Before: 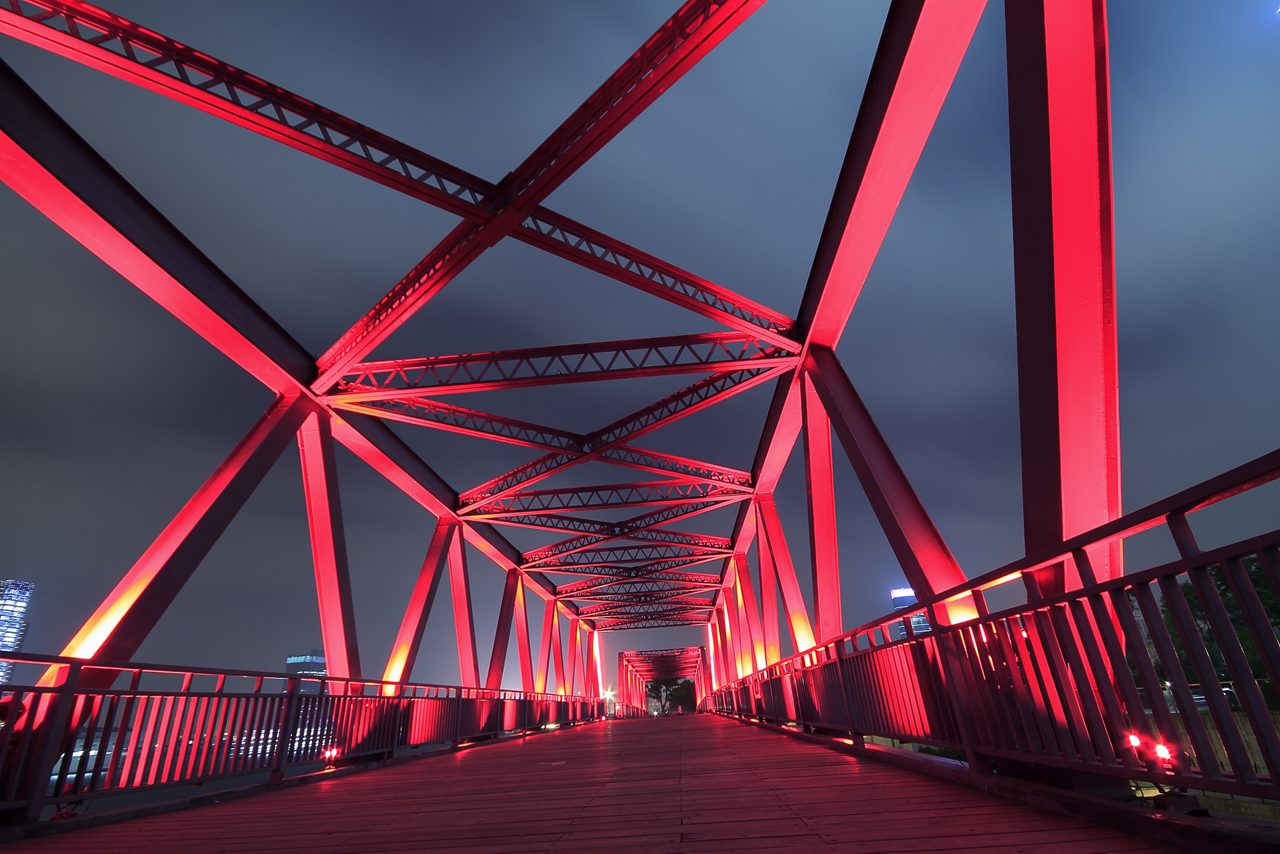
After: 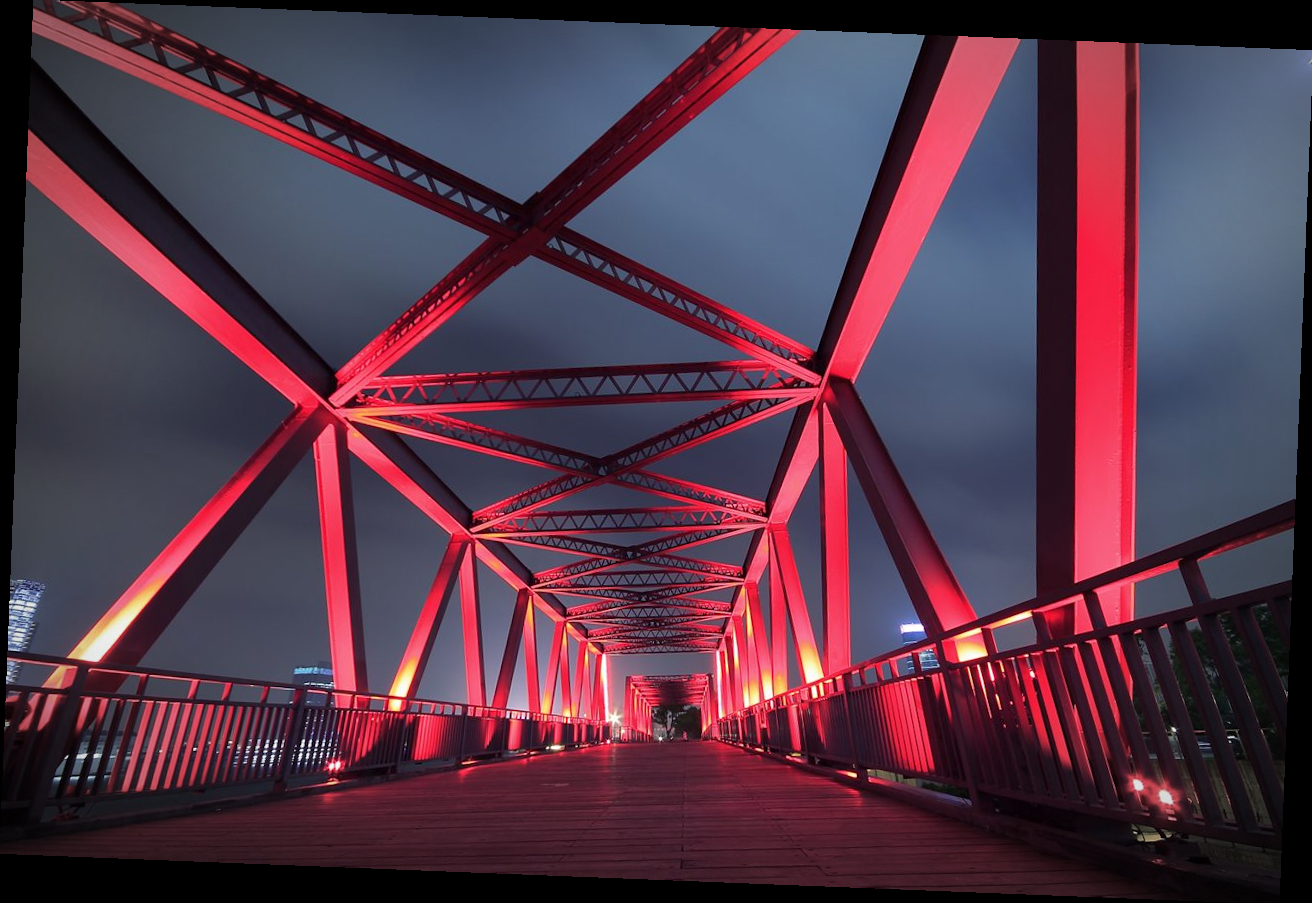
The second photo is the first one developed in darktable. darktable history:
vignetting: automatic ratio true
rotate and perspective: rotation 2.27°, automatic cropping off
